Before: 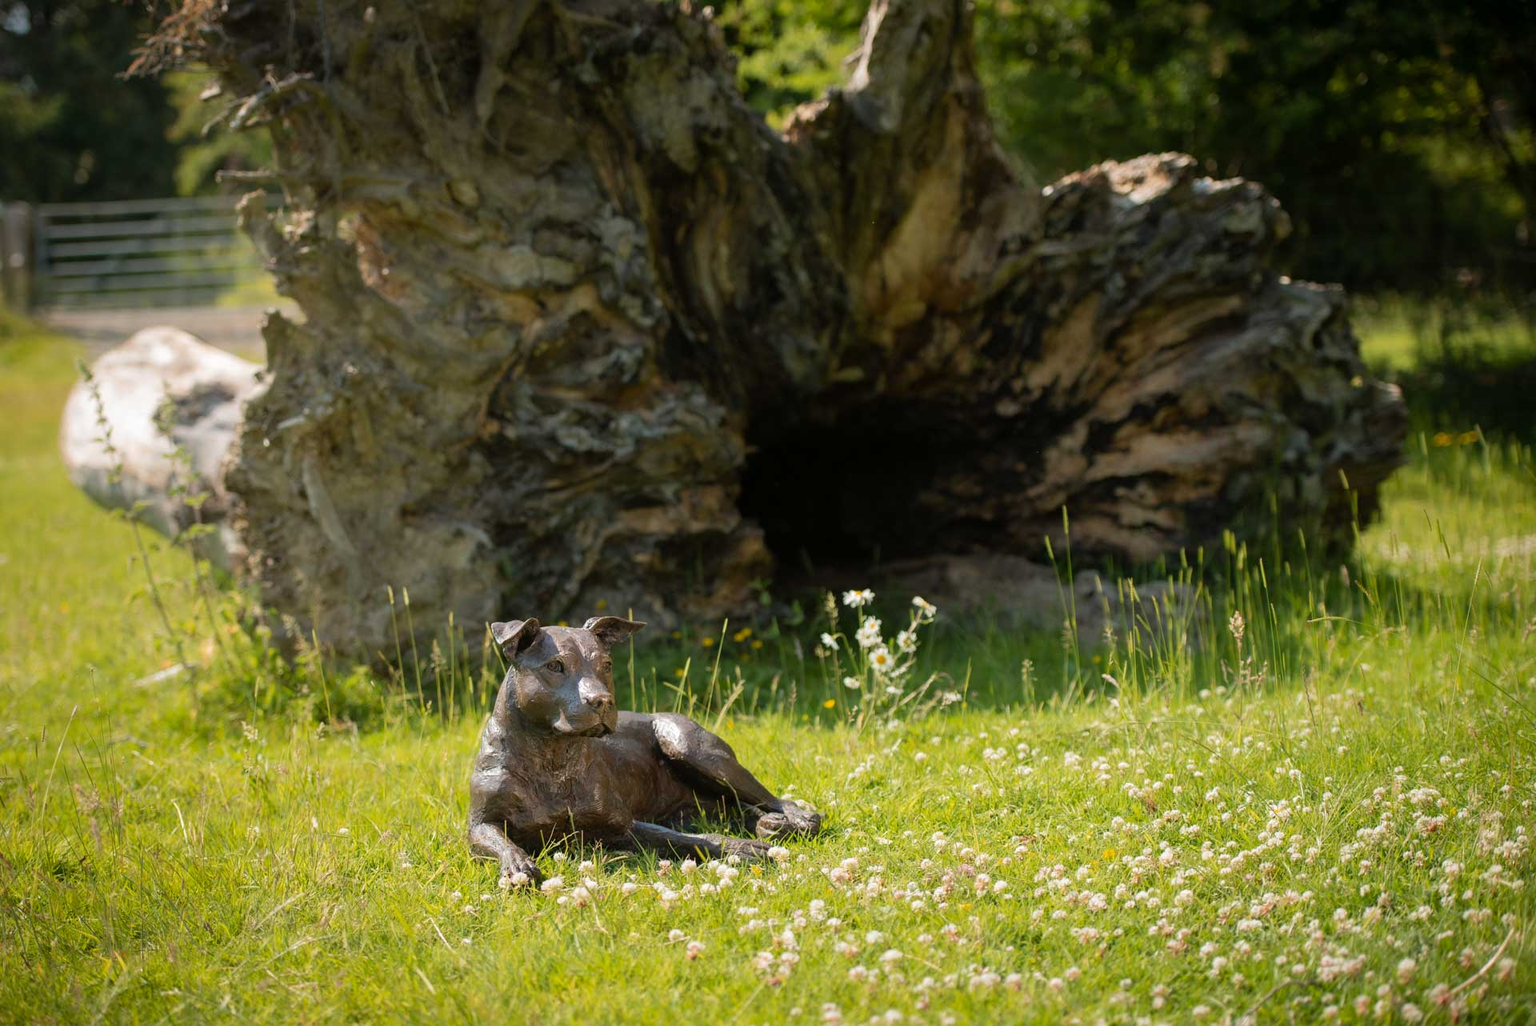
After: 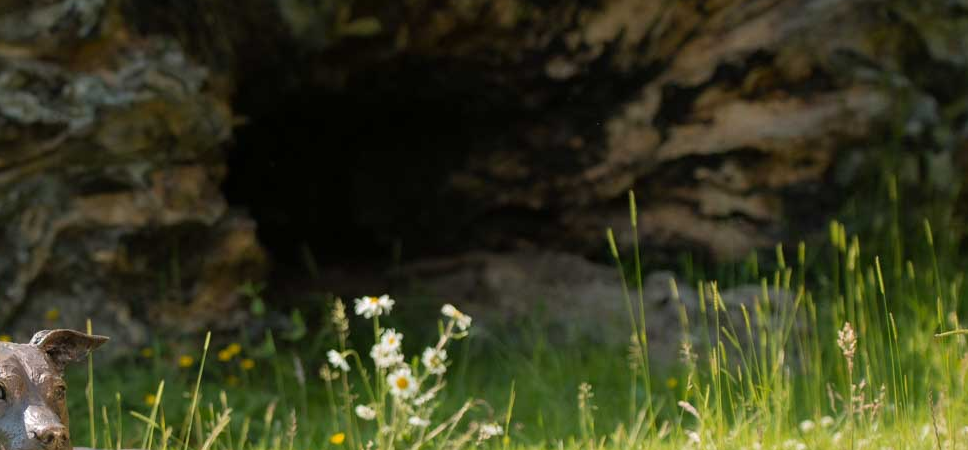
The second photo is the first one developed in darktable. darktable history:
crop: left 36.409%, top 34.404%, right 13.155%, bottom 30.393%
